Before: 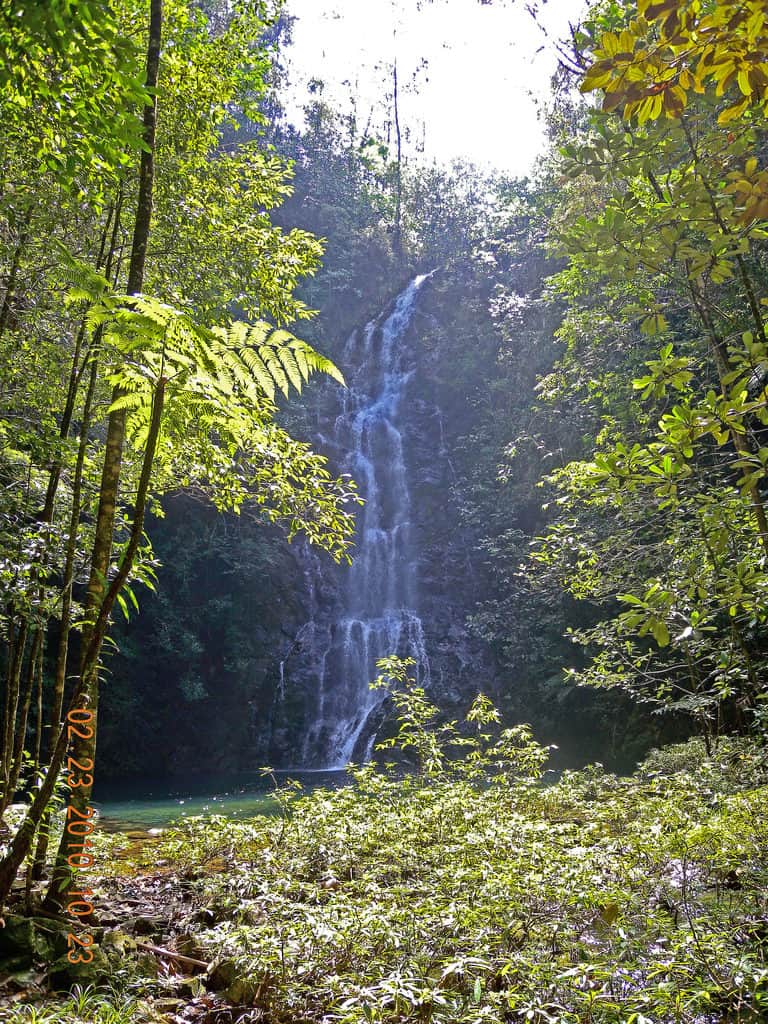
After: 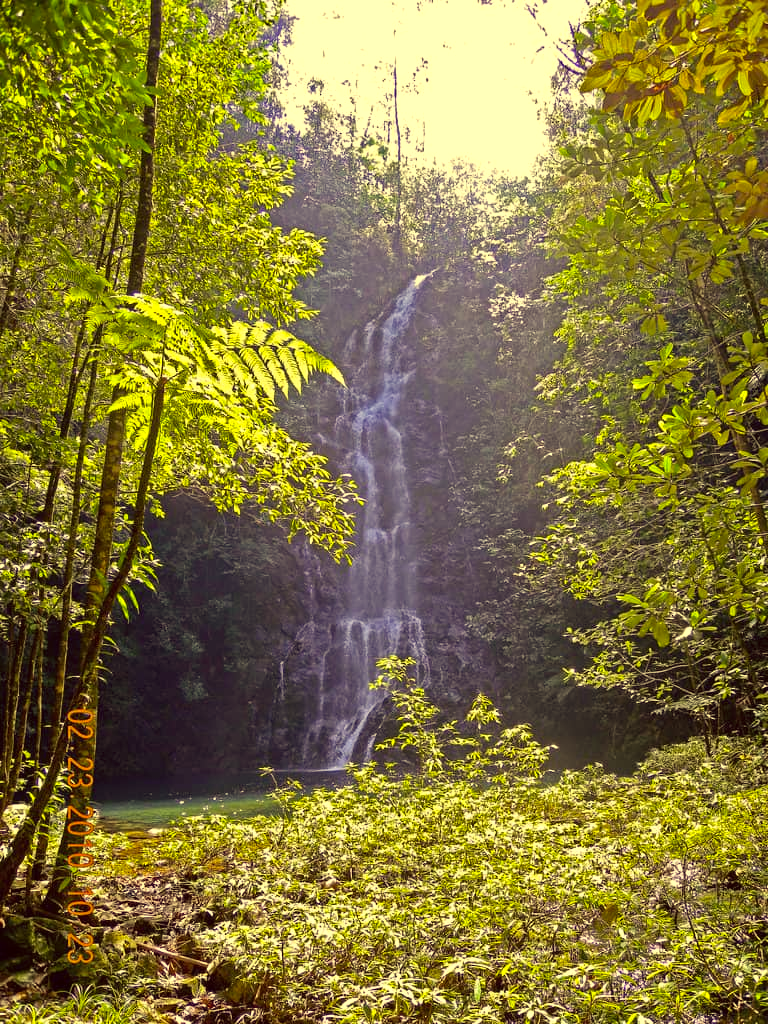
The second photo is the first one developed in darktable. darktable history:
color correction: highlights a* -0.343, highlights b* 39.53, shadows a* 9.38, shadows b* -0.332
exposure: exposure 0.169 EV, compensate highlight preservation false
